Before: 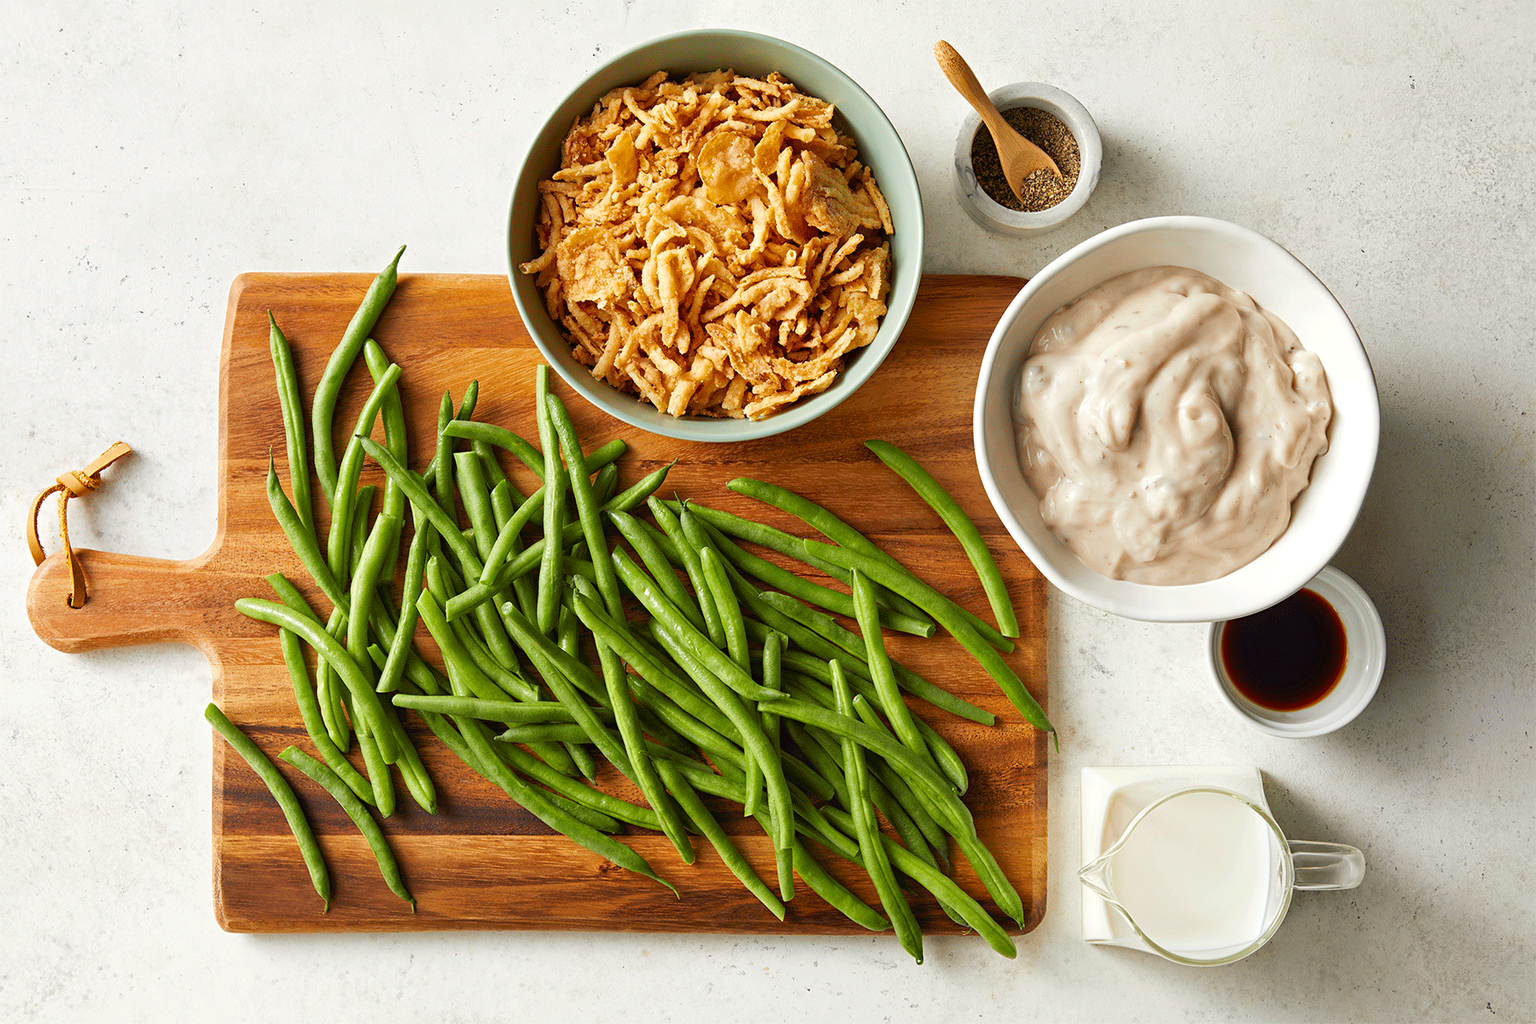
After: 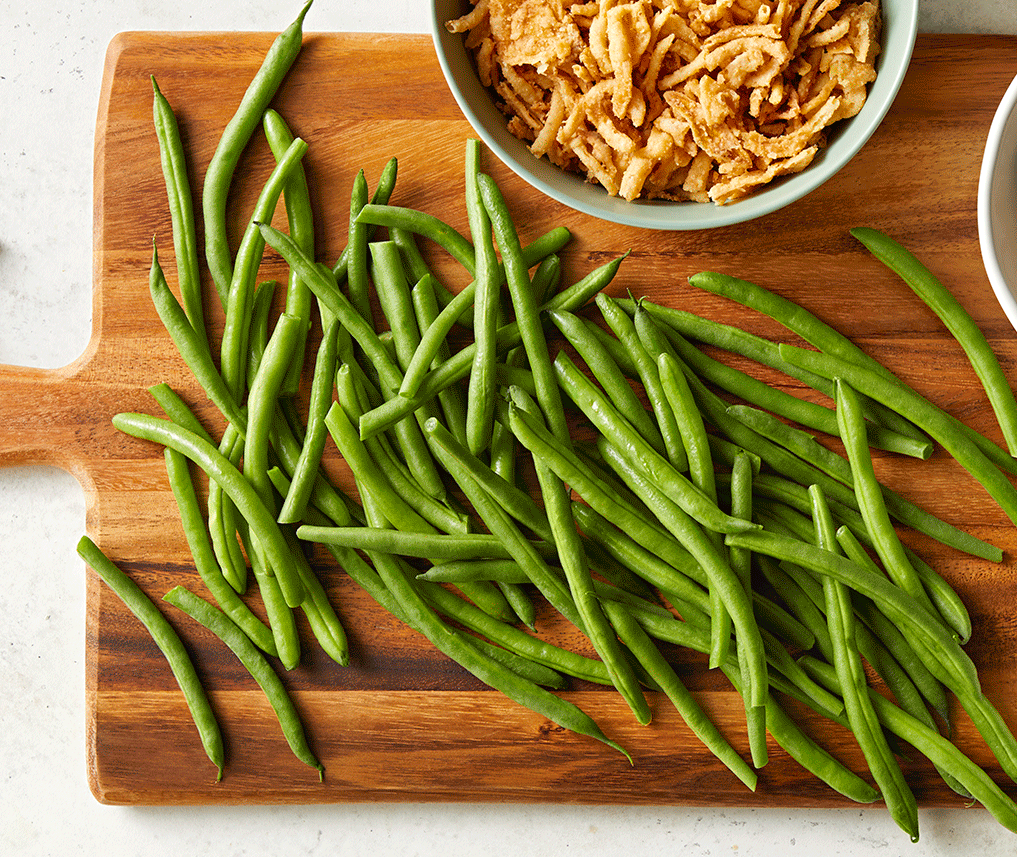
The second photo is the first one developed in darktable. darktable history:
crop: left 9.065%, top 24.08%, right 34.382%, bottom 4.484%
